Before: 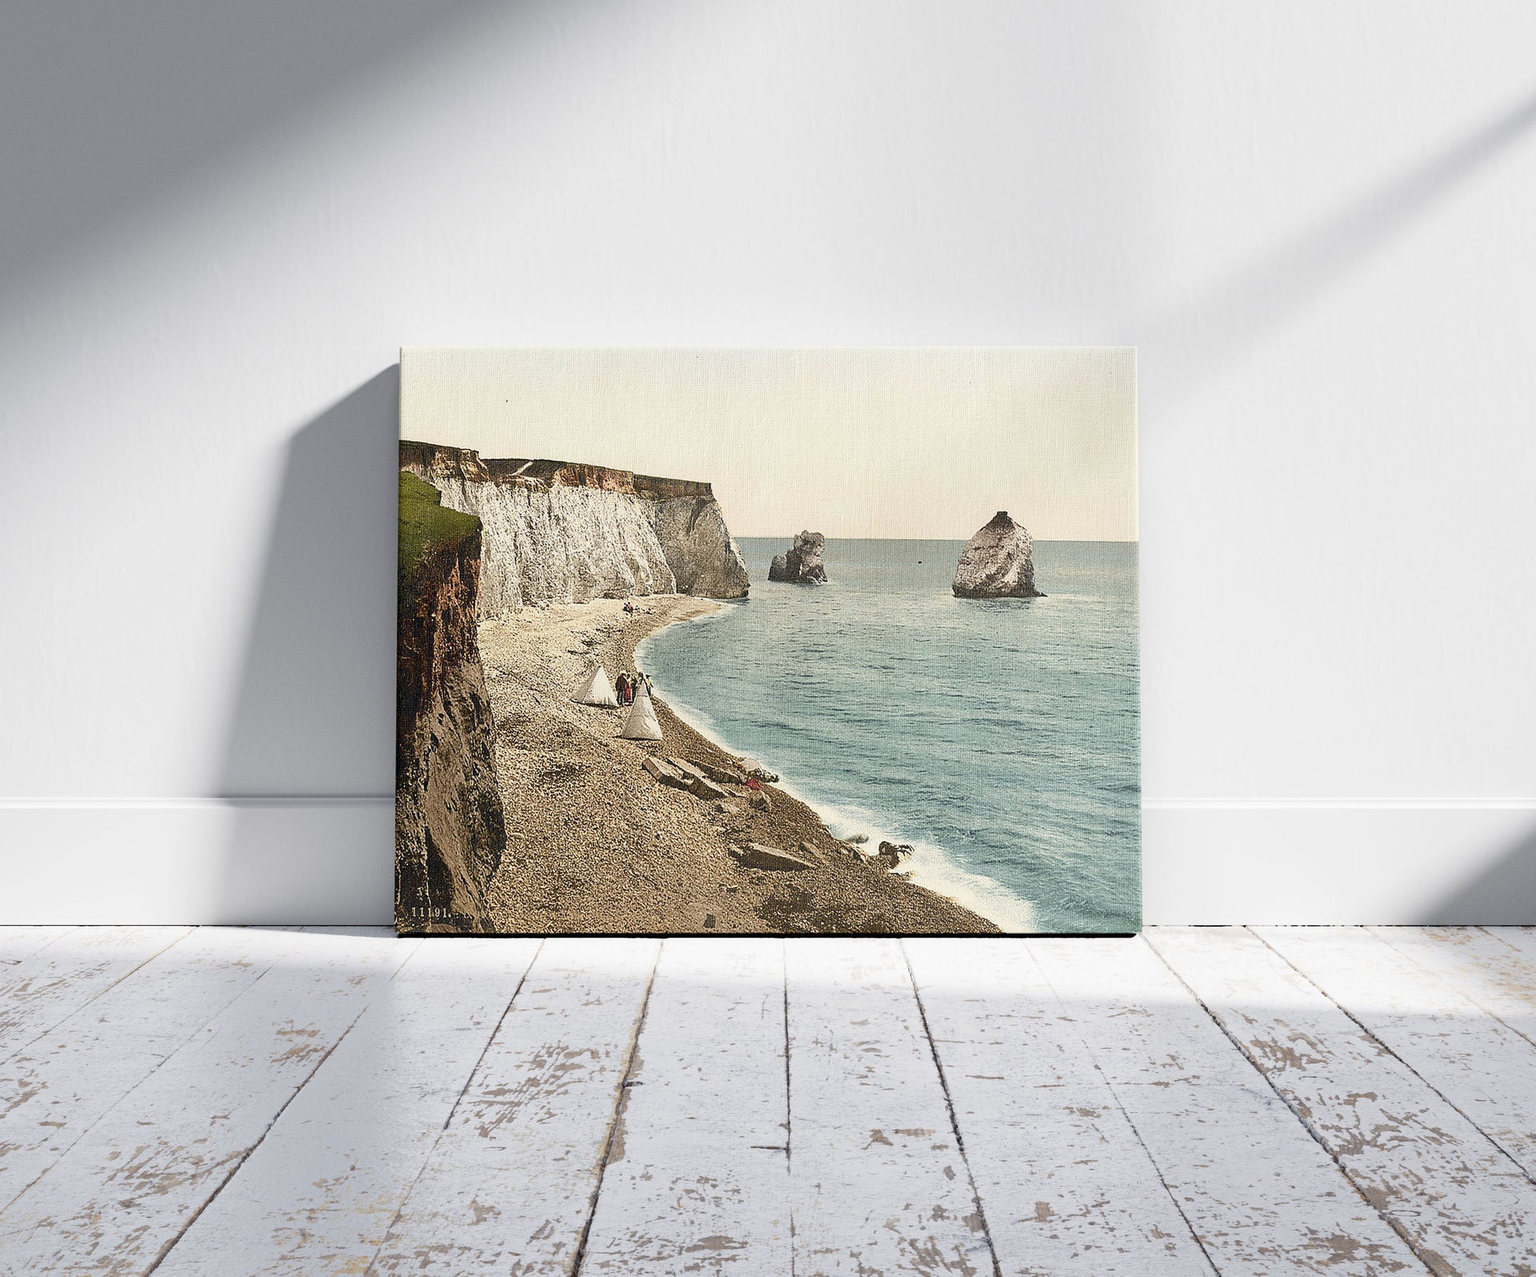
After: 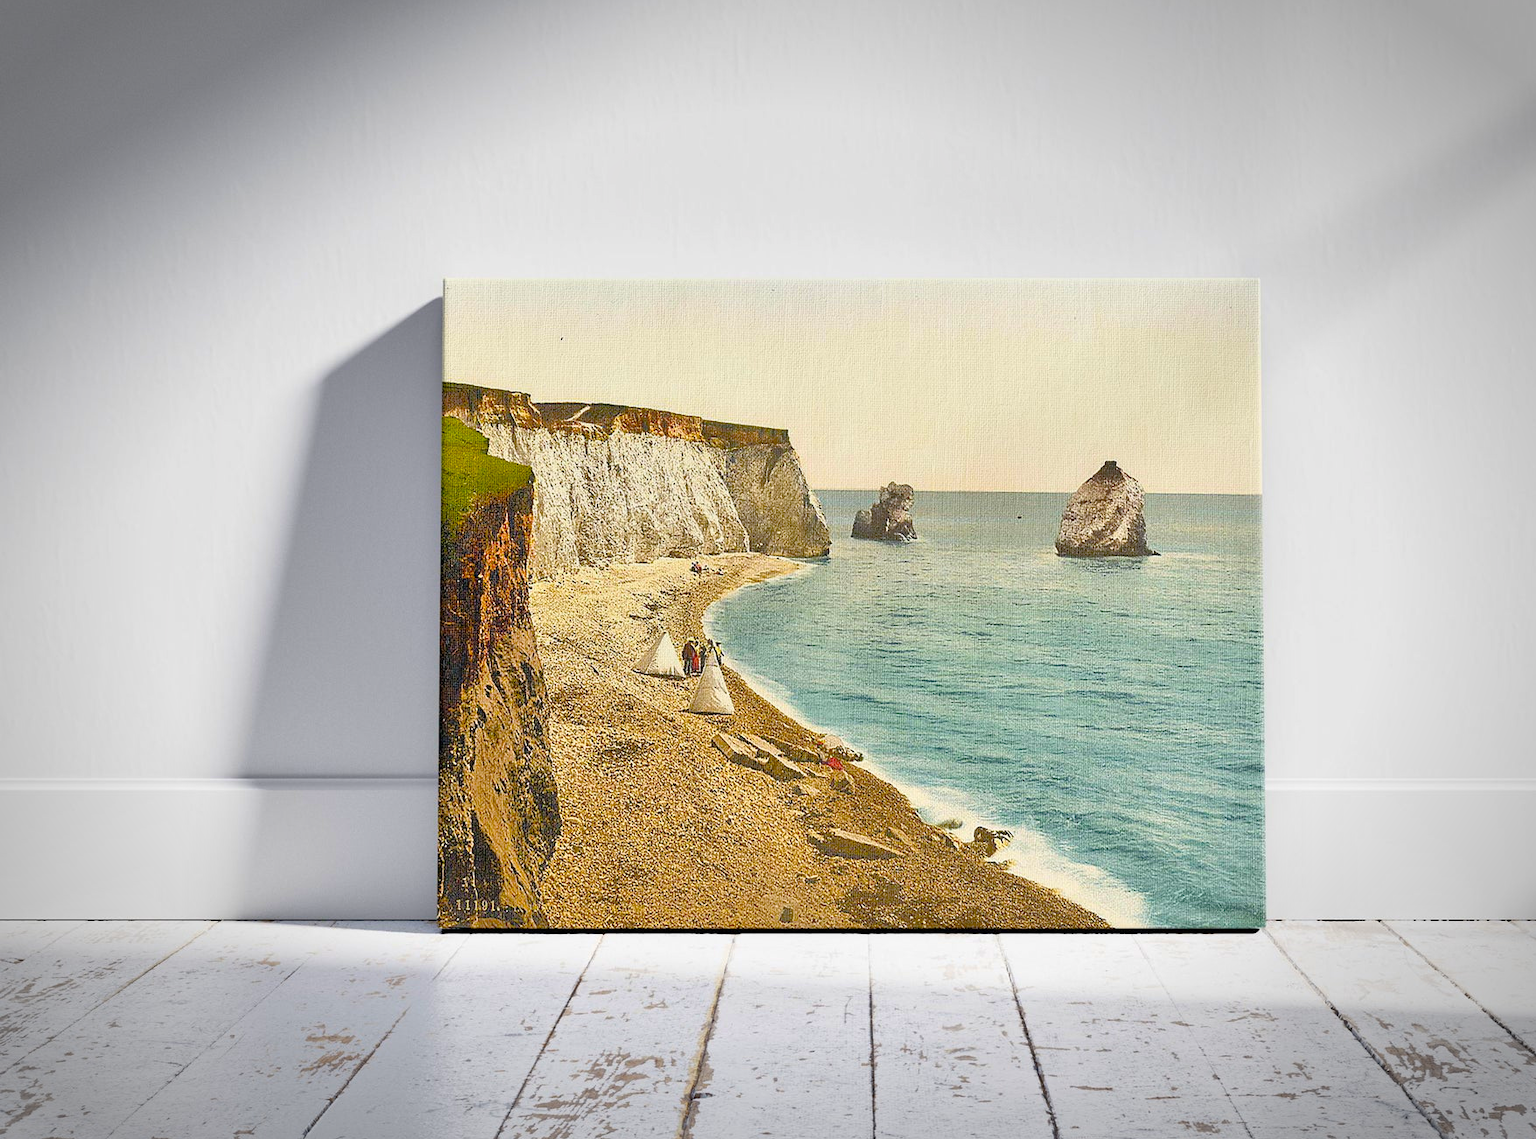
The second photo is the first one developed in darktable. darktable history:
levels: mode automatic, black 0.023%, white 99.97%, levels [0.062, 0.494, 0.925]
tone equalizer: -7 EV 0.15 EV, -6 EV 0.6 EV, -5 EV 1.15 EV, -4 EV 1.33 EV, -3 EV 1.15 EV, -2 EV 0.6 EV, -1 EV 0.15 EV, mask exposure compensation -0.5 EV
color zones: curves: ch1 [(0.077, 0.436) (0.25, 0.5) (0.75, 0.5)]
shadows and highlights: shadows 37.27, highlights -28.18, soften with gaussian
color balance: input saturation 134.34%, contrast -10.04%, contrast fulcrum 19.67%, output saturation 133.51%
crop: top 7.49%, right 9.717%, bottom 11.943%
exposure: exposure 0.02 EV, compensate highlight preservation false
vignetting: automatic ratio true
